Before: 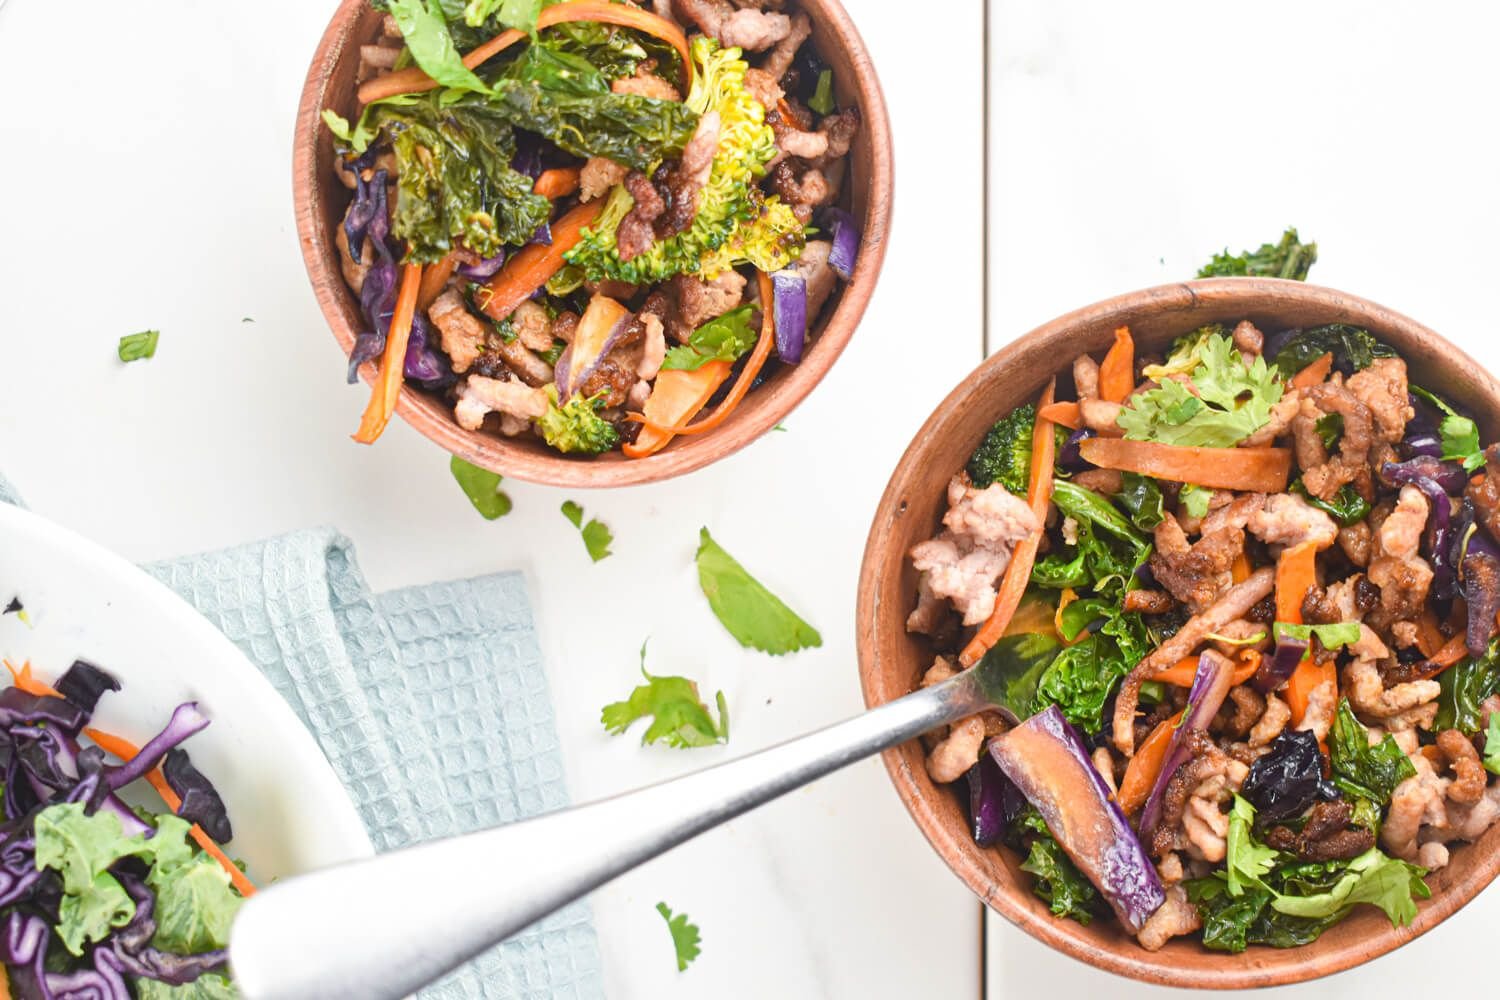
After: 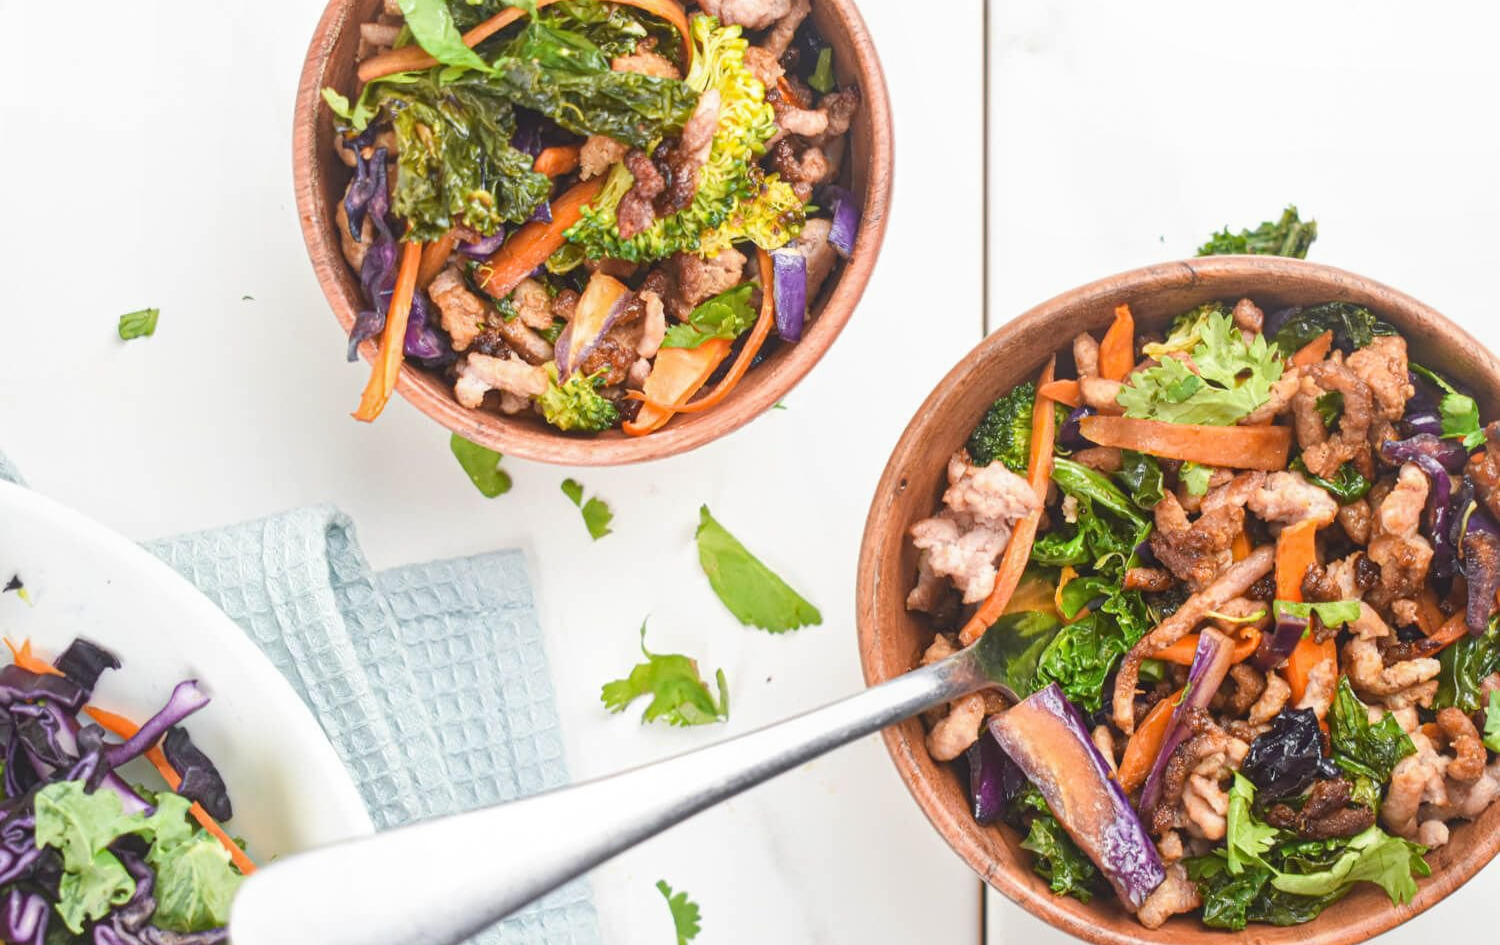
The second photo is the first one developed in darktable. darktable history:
crop and rotate: top 2.252%, bottom 3.216%
local contrast: detail 109%
